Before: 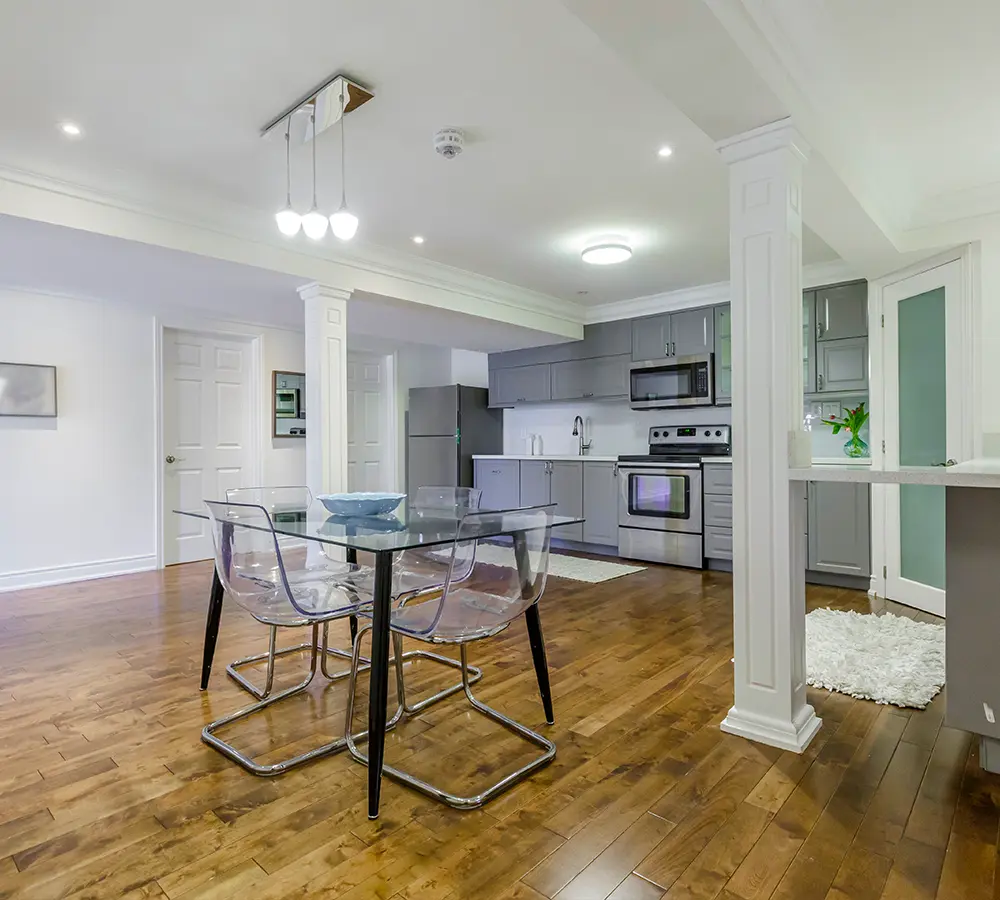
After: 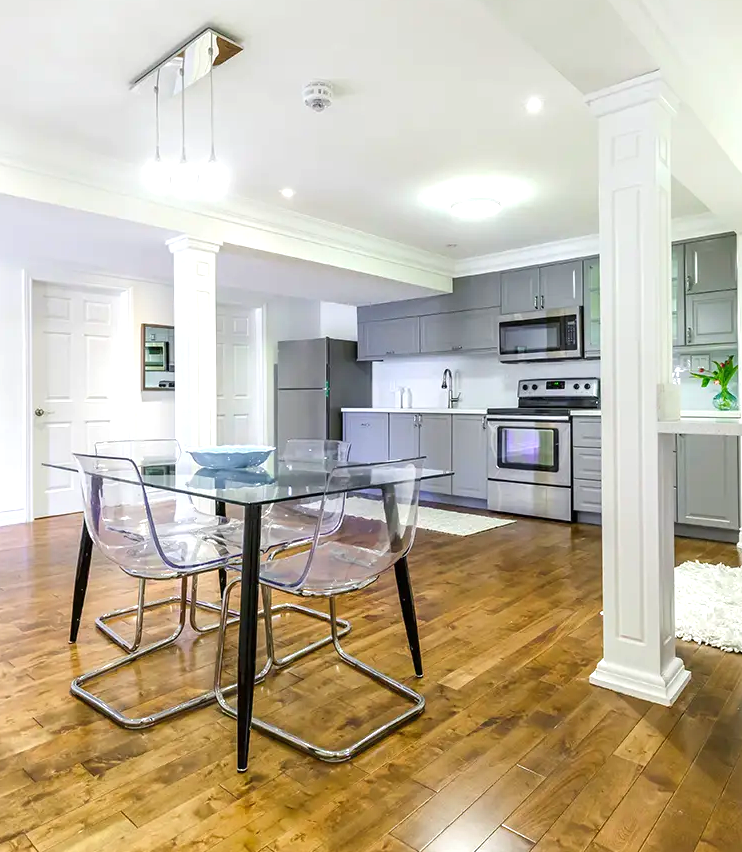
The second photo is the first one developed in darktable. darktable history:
exposure: black level correction 0, exposure 0.7 EV, compensate exposure bias true, compensate highlight preservation false
crop and rotate: left 13.15%, top 5.251%, right 12.609%
